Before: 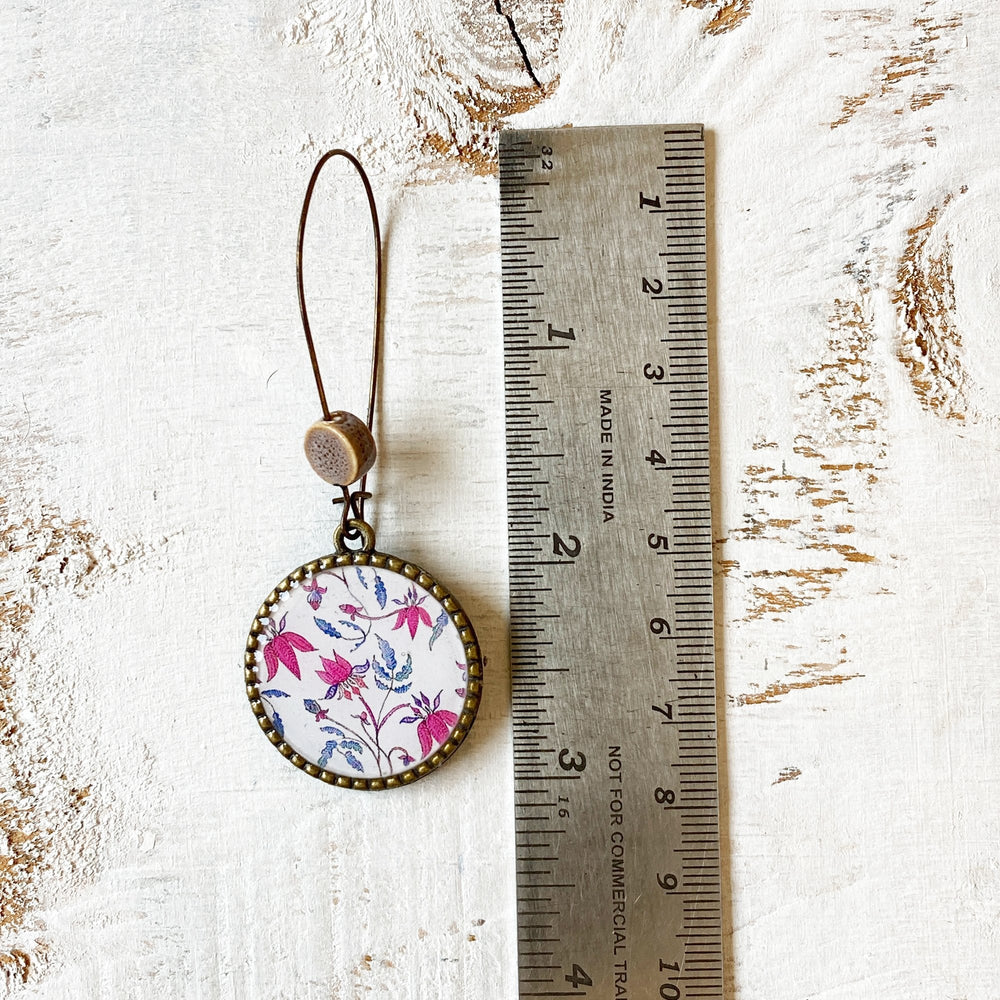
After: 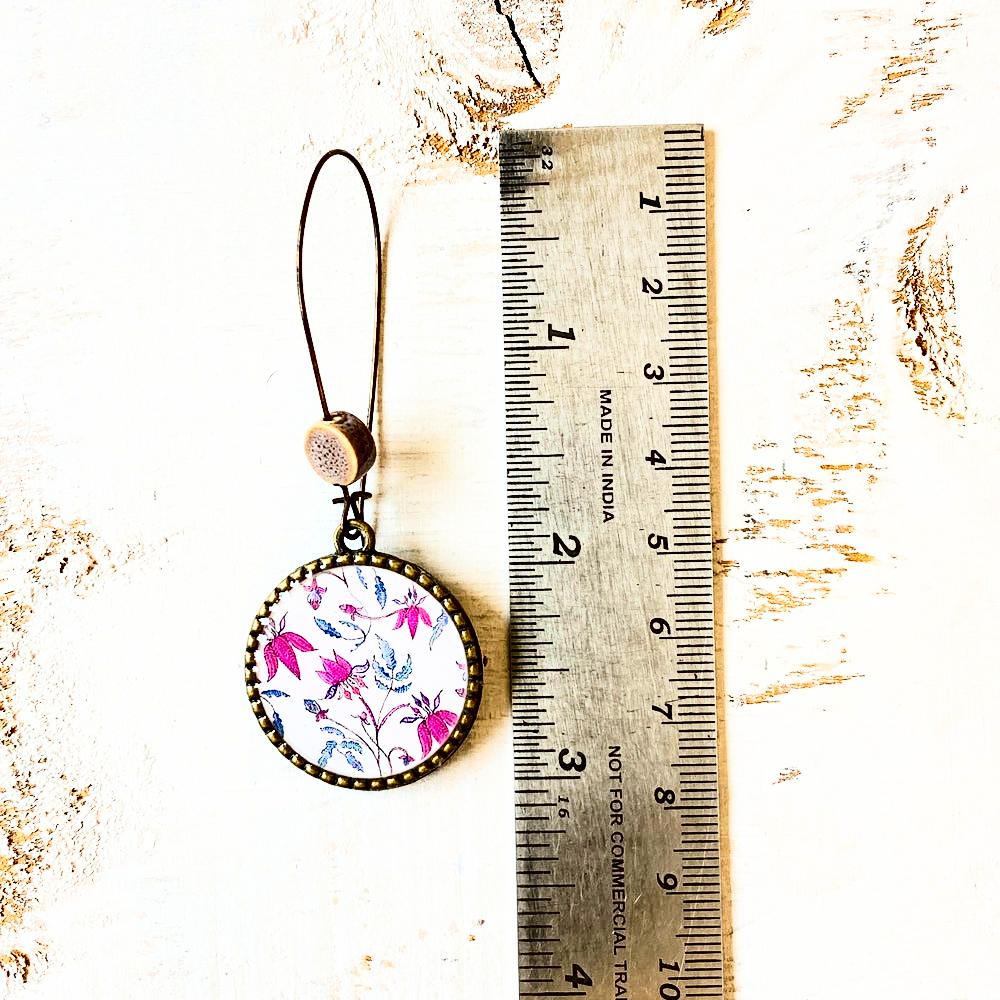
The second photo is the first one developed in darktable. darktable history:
contrast brightness saturation: contrast 0.1, brightness -0.26, saturation 0.14
rgb curve: curves: ch0 [(0, 0) (0.21, 0.15) (0.24, 0.21) (0.5, 0.75) (0.75, 0.96) (0.89, 0.99) (1, 1)]; ch1 [(0, 0.02) (0.21, 0.13) (0.25, 0.2) (0.5, 0.67) (0.75, 0.9) (0.89, 0.97) (1, 1)]; ch2 [(0, 0.02) (0.21, 0.13) (0.25, 0.2) (0.5, 0.67) (0.75, 0.9) (0.89, 0.97) (1, 1)], compensate middle gray true
